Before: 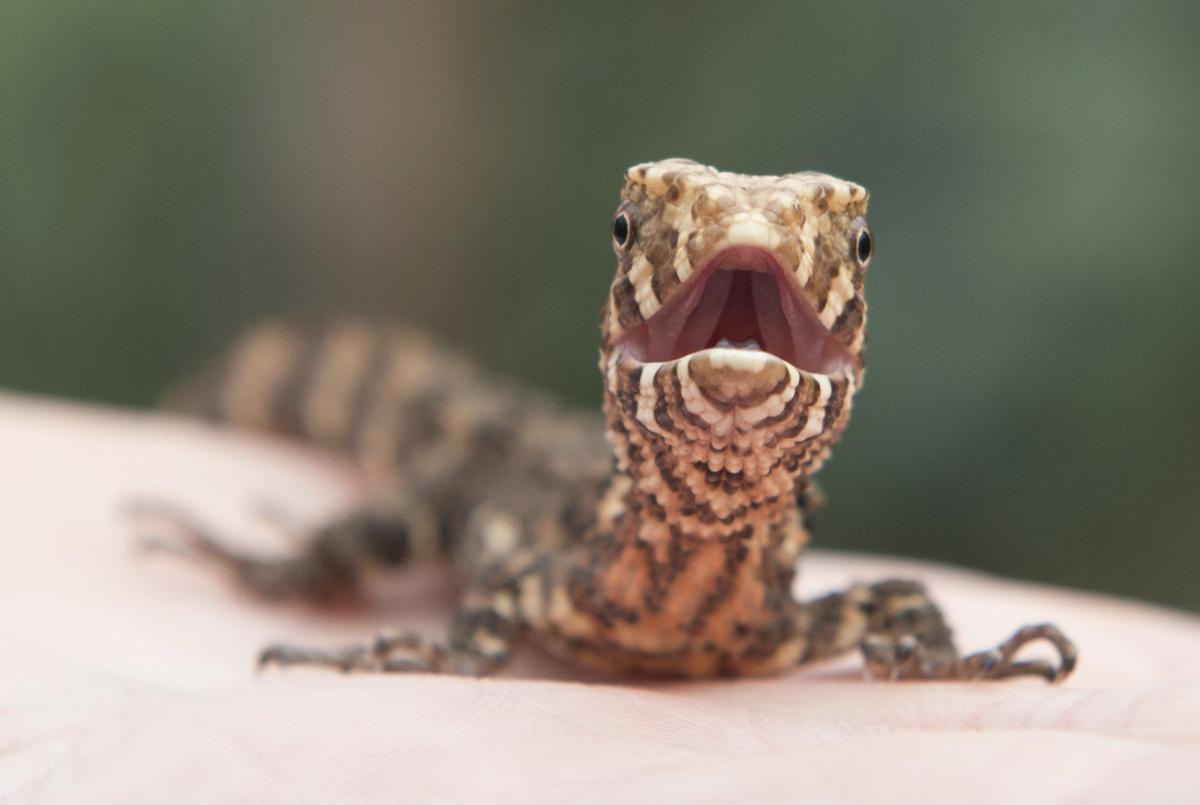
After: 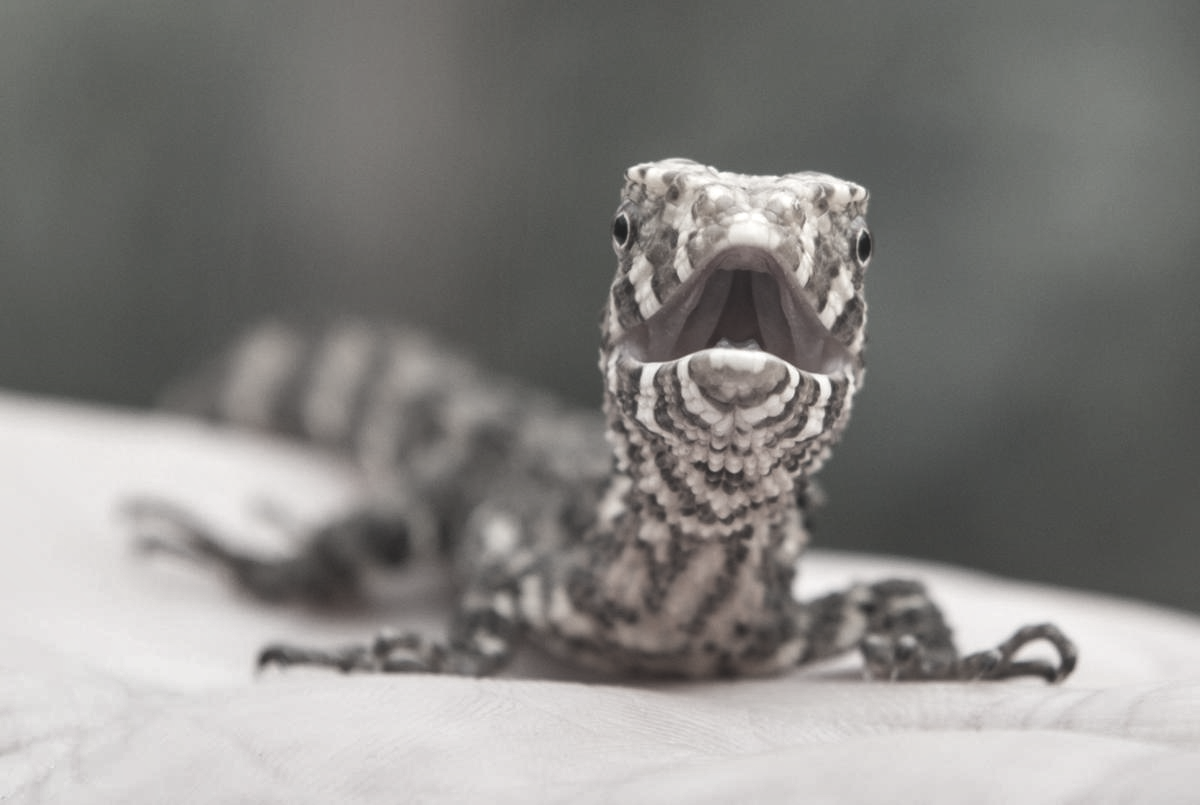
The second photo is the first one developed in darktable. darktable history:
exposure: black level correction -0.015, compensate highlight preservation false
color correction: saturation 0.2
shadows and highlights: soften with gaussian
local contrast: detail 130%
